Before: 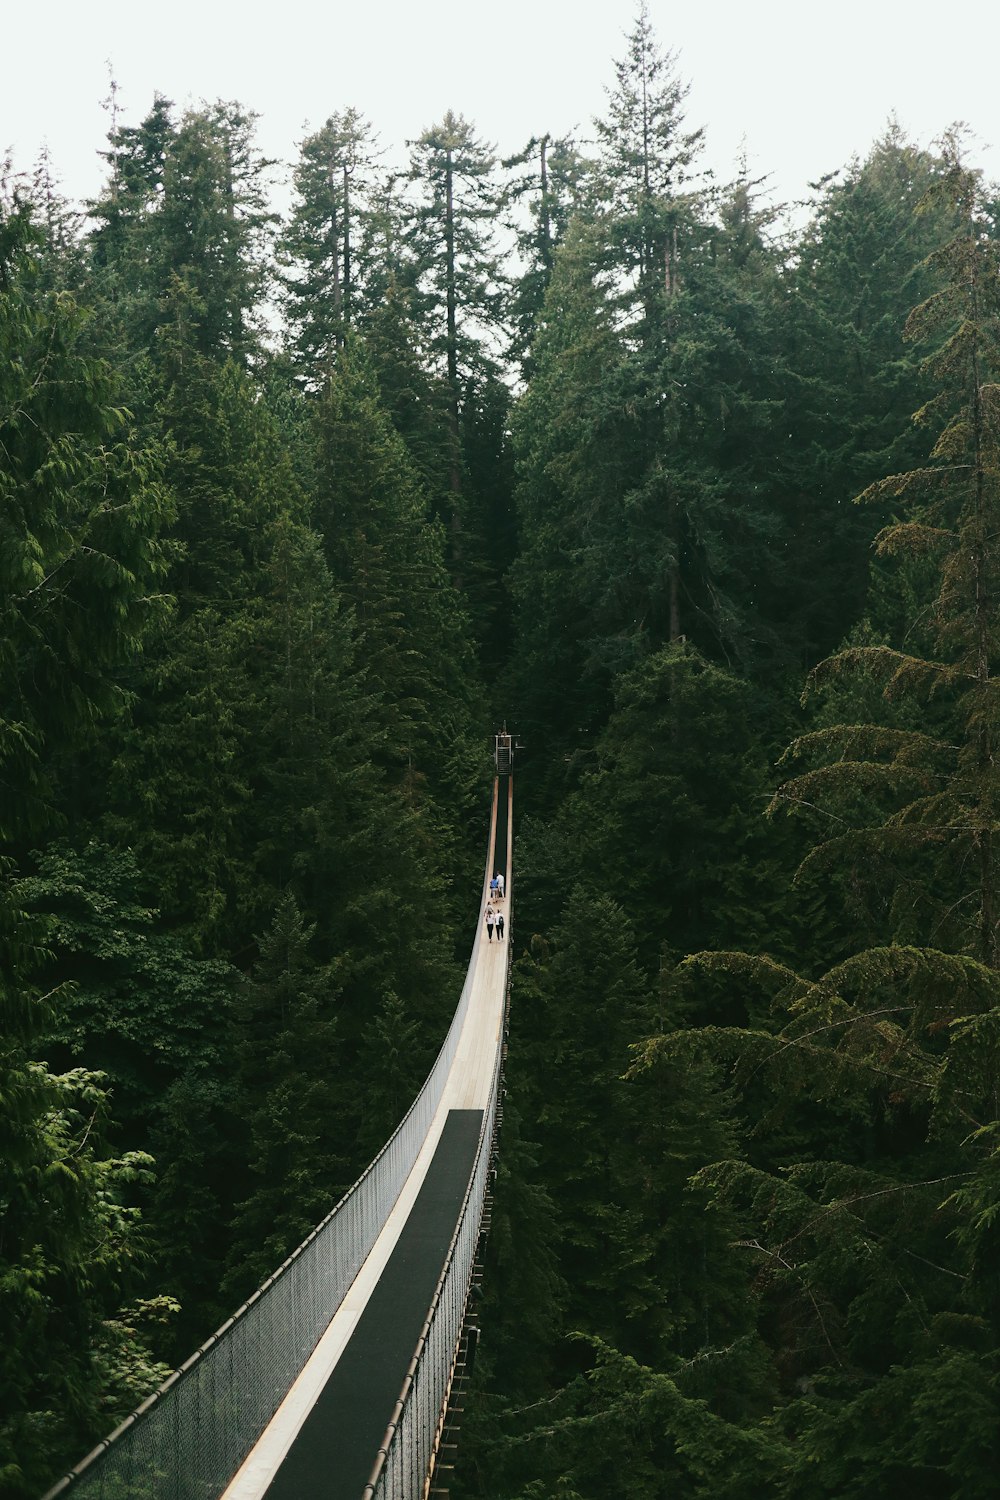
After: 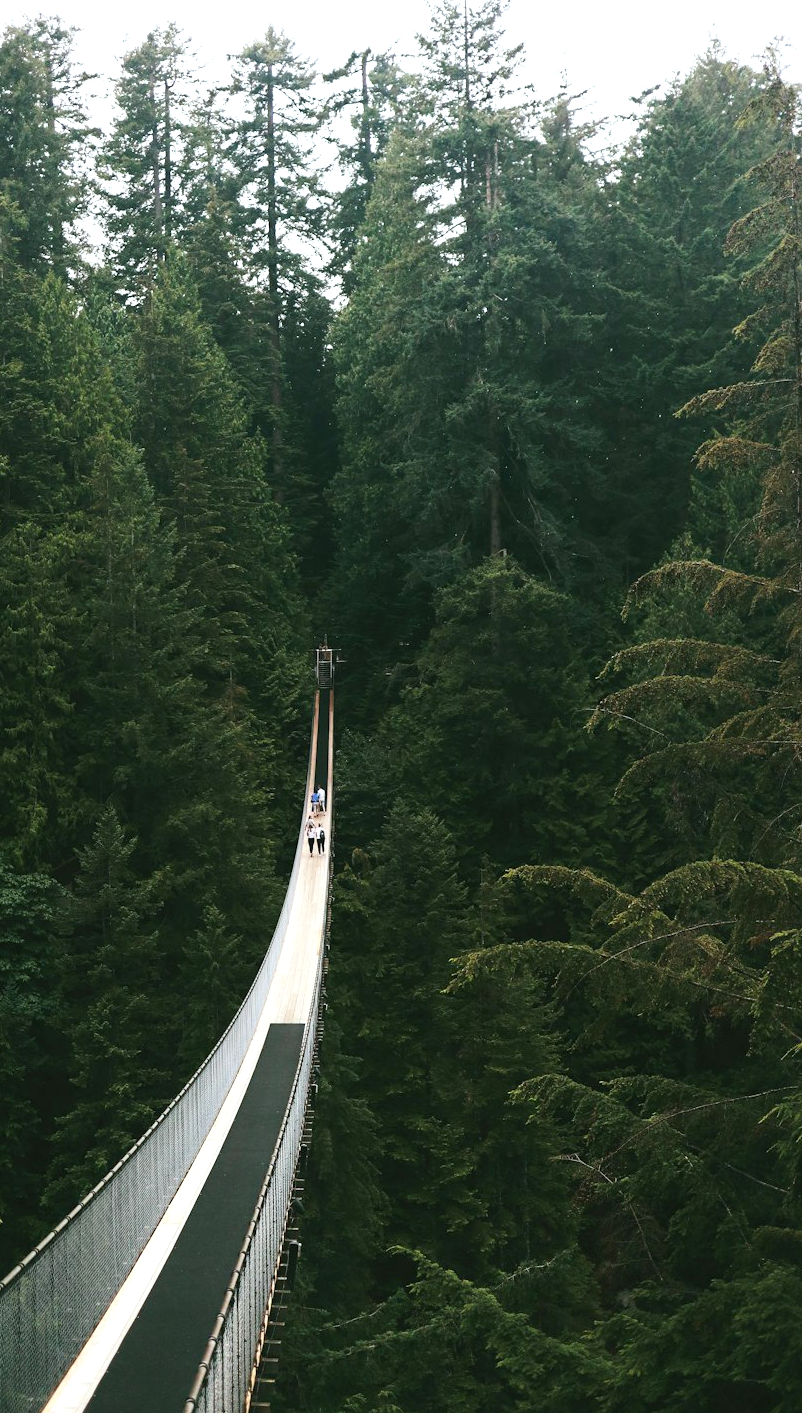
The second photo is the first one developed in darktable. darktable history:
exposure: black level correction 0, exposure 0.6 EV, compensate exposure bias true, compensate highlight preservation false
white balance: red 0.983, blue 1.036
crop and rotate: left 17.959%, top 5.771%, right 1.742%
